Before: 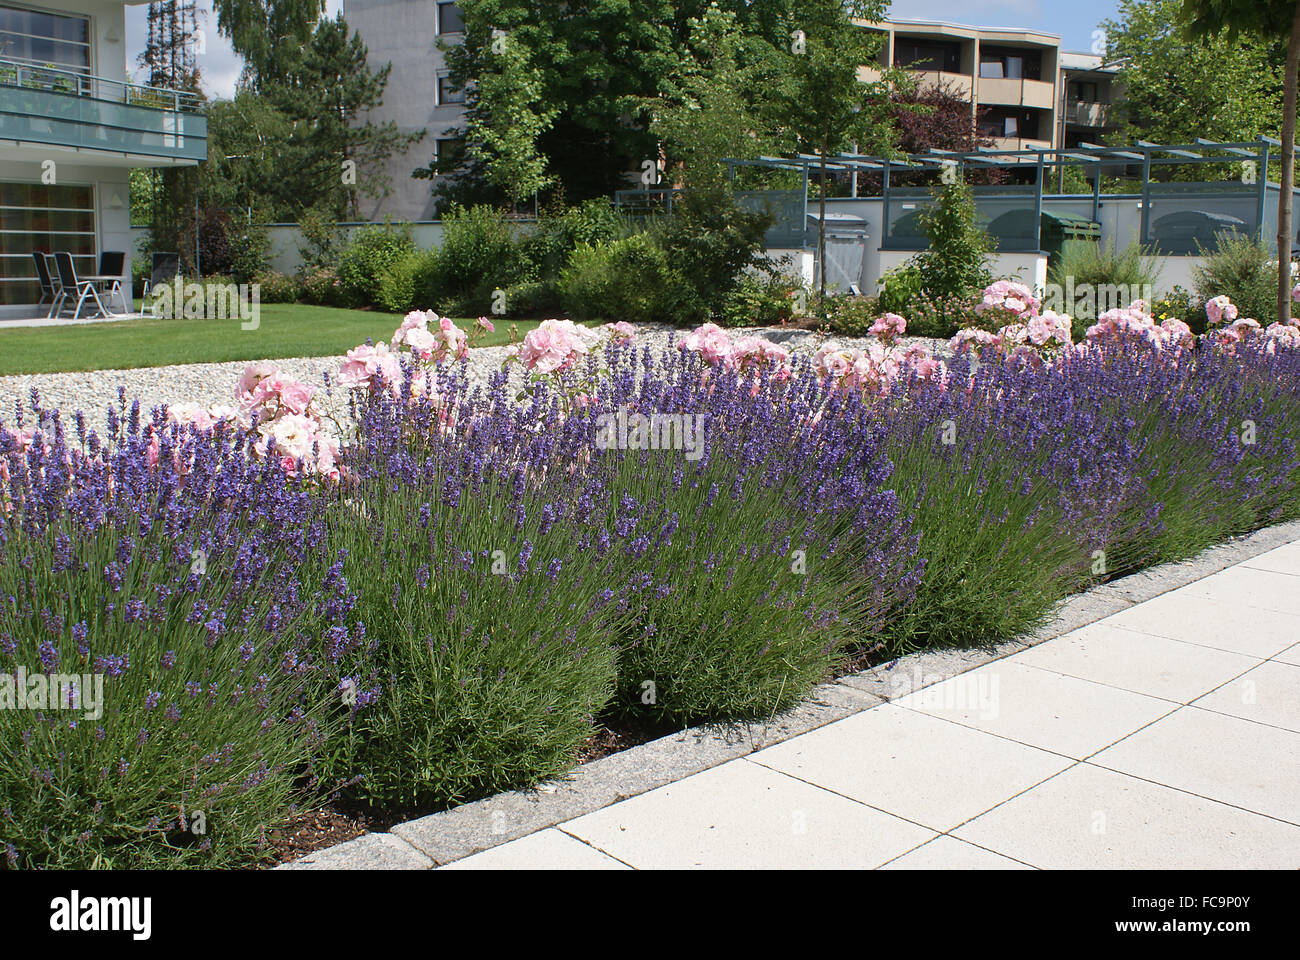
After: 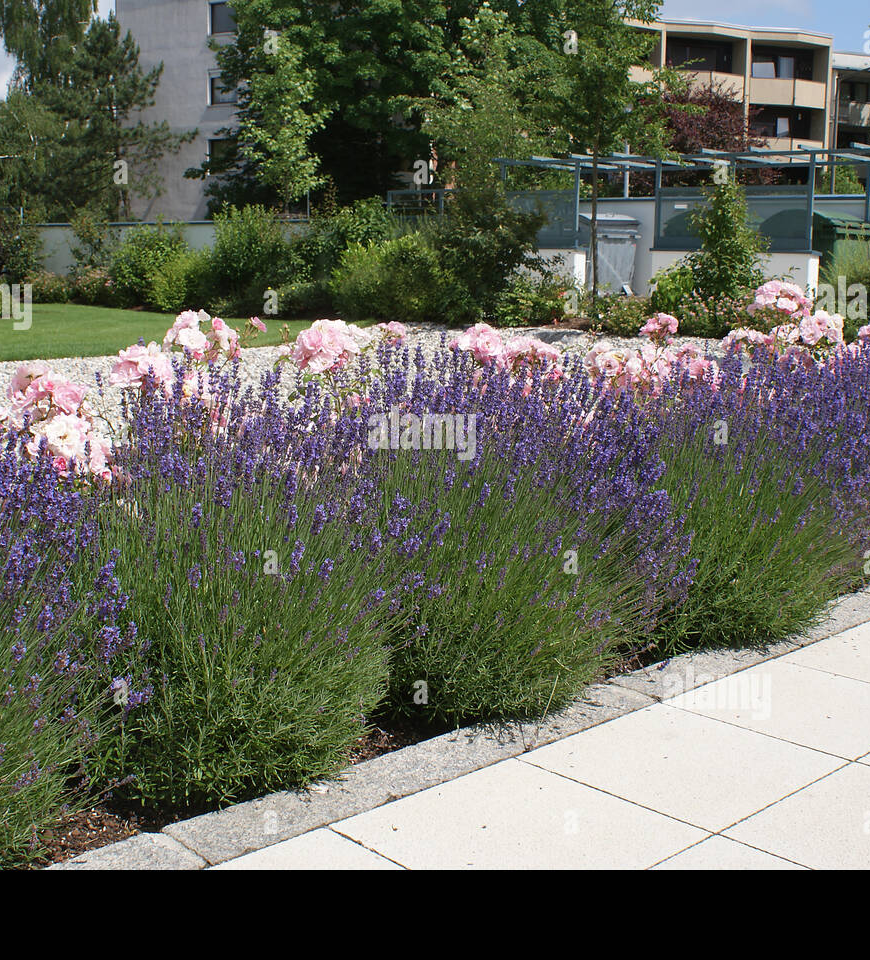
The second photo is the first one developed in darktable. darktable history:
crop and rotate: left 17.609%, right 15.446%
